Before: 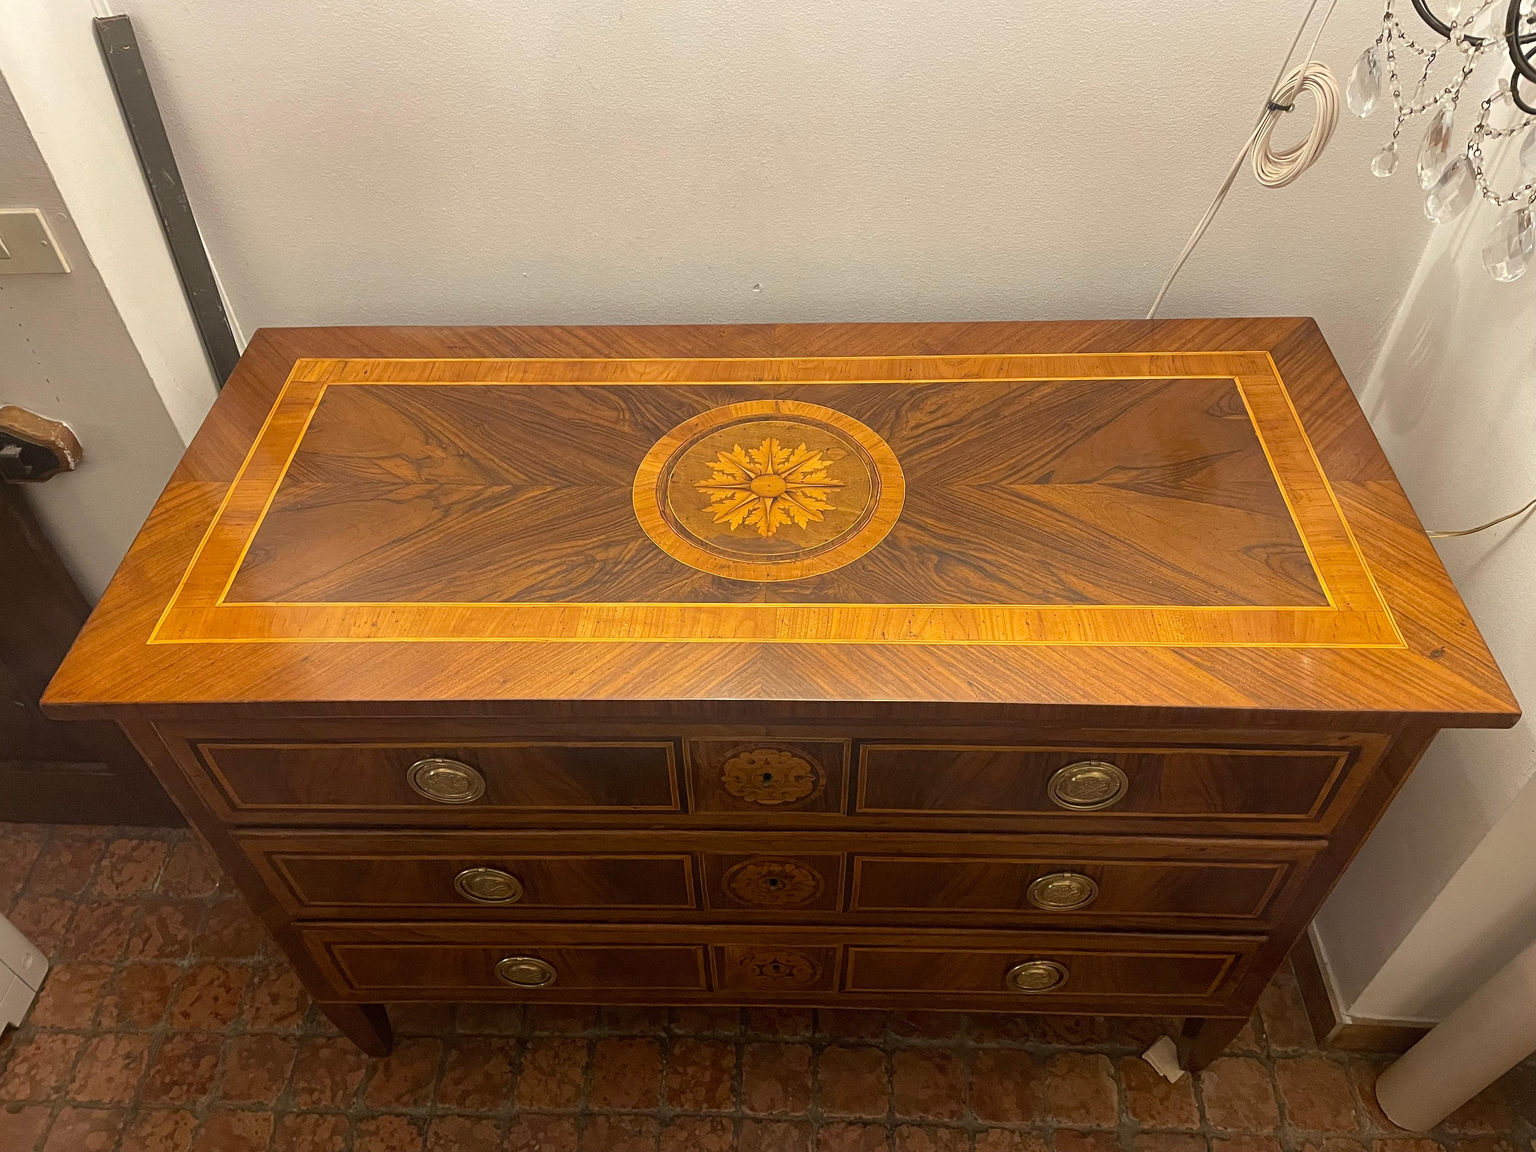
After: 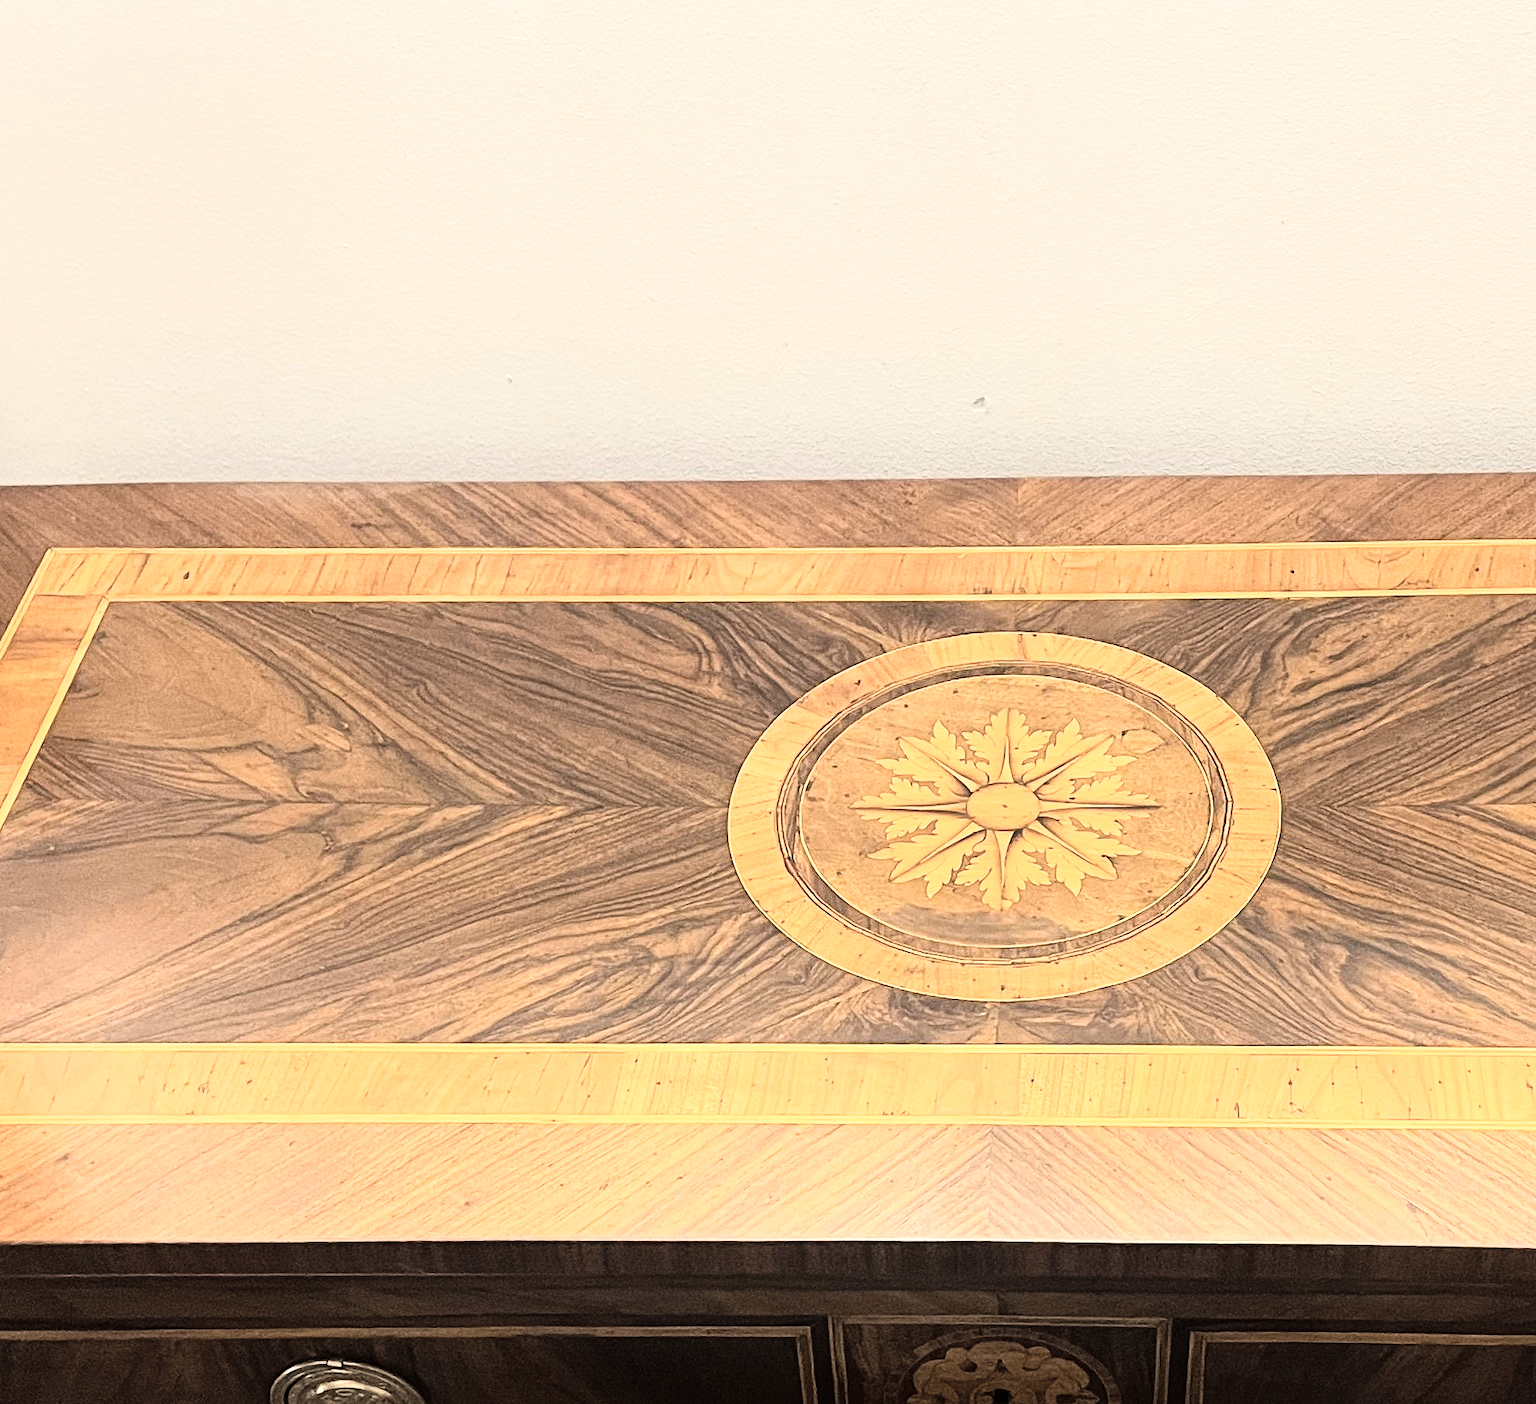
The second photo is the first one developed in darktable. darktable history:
rgb curve: curves: ch0 [(0, 0) (0.21, 0.15) (0.24, 0.21) (0.5, 0.75) (0.75, 0.96) (0.89, 0.99) (1, 1)]; ch1 [(0, 0.02) (0.21, 0.13) (0.25, 0.2) (0.5, 0.67) (0.75, 0.9) (0.89, 0.97) (1, 1)]; ch2 [(0, 0.02) (0.21, 0.13) (0.25, 0.2) (0.5, 0.67) (0.75, 0.9) (0.89, 0.97) (1, 1)], compensate middle gray true
crop: left 17.835%, top 7.675%, right 32.881%, bottom 32.213%
color correction: saturation 0.57
